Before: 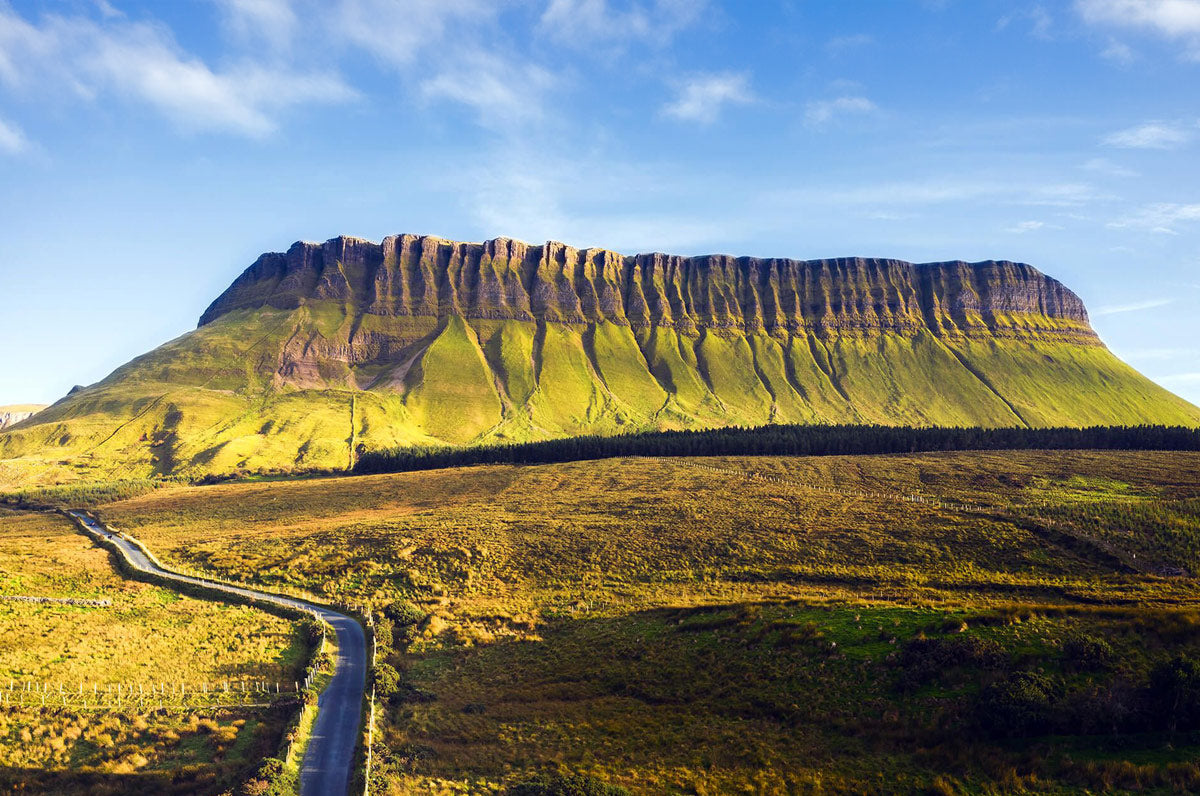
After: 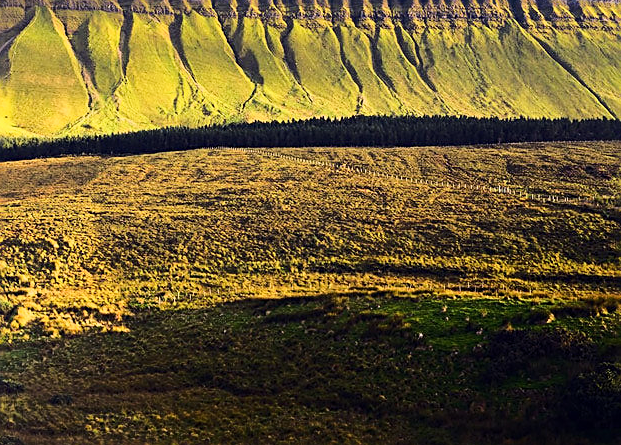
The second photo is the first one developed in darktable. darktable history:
crop: left 34.479%, top 38.822%, right 13.718%, bottom 5.172%
sharpen: on, module defaults
exposure: exposure -0.492 EV, compensate highlight preservation false
base curve: curves: ch0 [(0, 0) (0.028, 0.03) (0.121, 0.232) (0.46, 0.748) (0.859, 0.968) (1, 1)]
